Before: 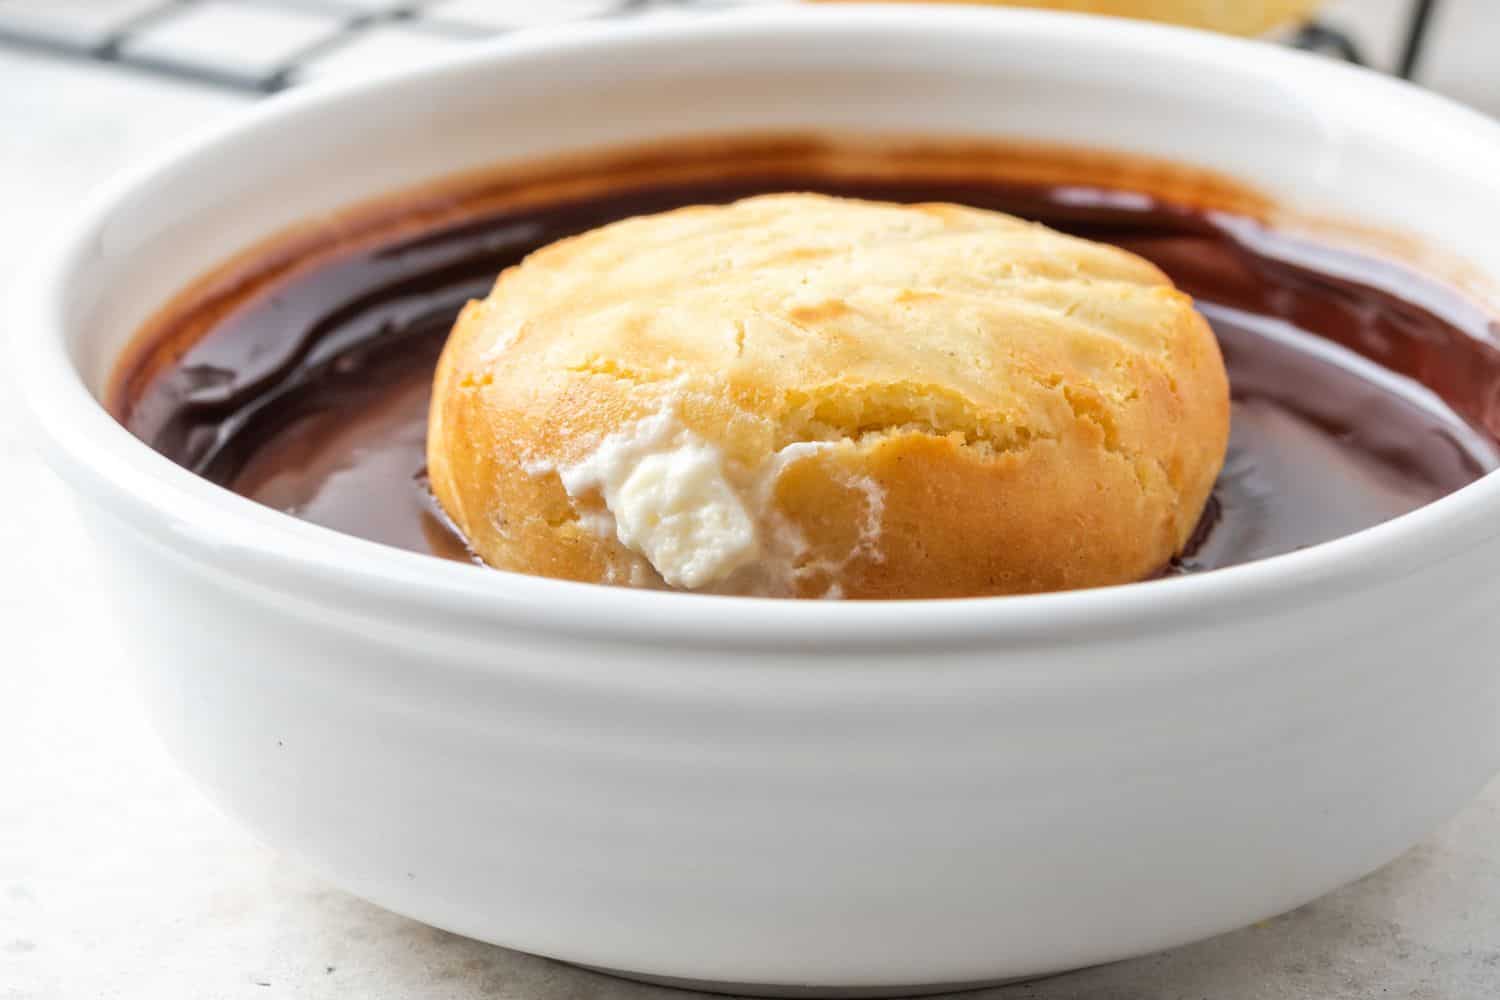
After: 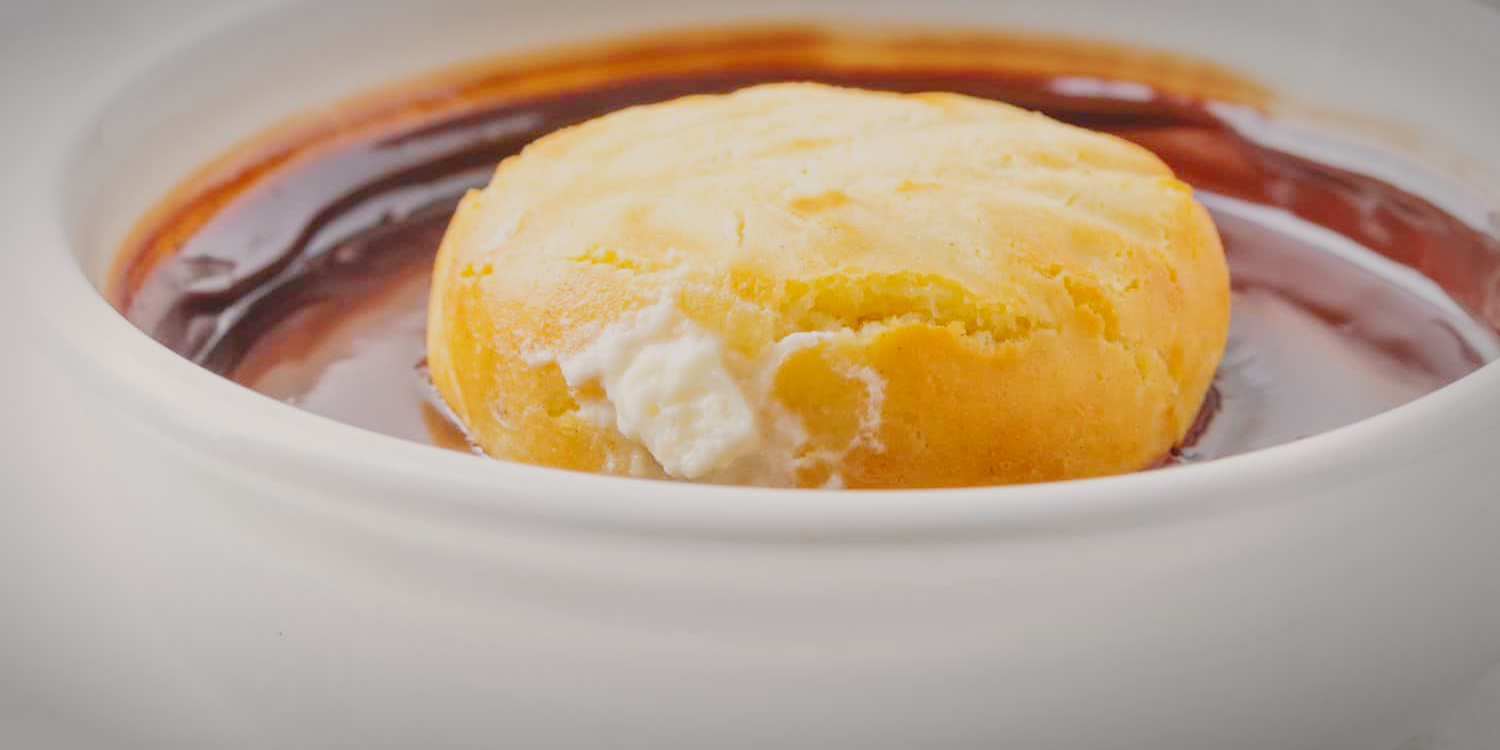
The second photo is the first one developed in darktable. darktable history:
crop: top 11.031%, bottom 13.959%
exposure: black level correction -0.015, compensate highlight preservation false
color balance rgb: highlights gain › chroma 1.615%, highlights gain › hue 56.9°, global offset › luminance -1.421%, perceptual saturation grading › global saturation 12.167%, contrast -29.42%
base curve: curves: ch0 [(0, 0) (0.158, 0.273) (0.879, 0.895) (1, 1)], preserve colors none
vignetting: center (-0.031, -0.038), automatic ratio true
